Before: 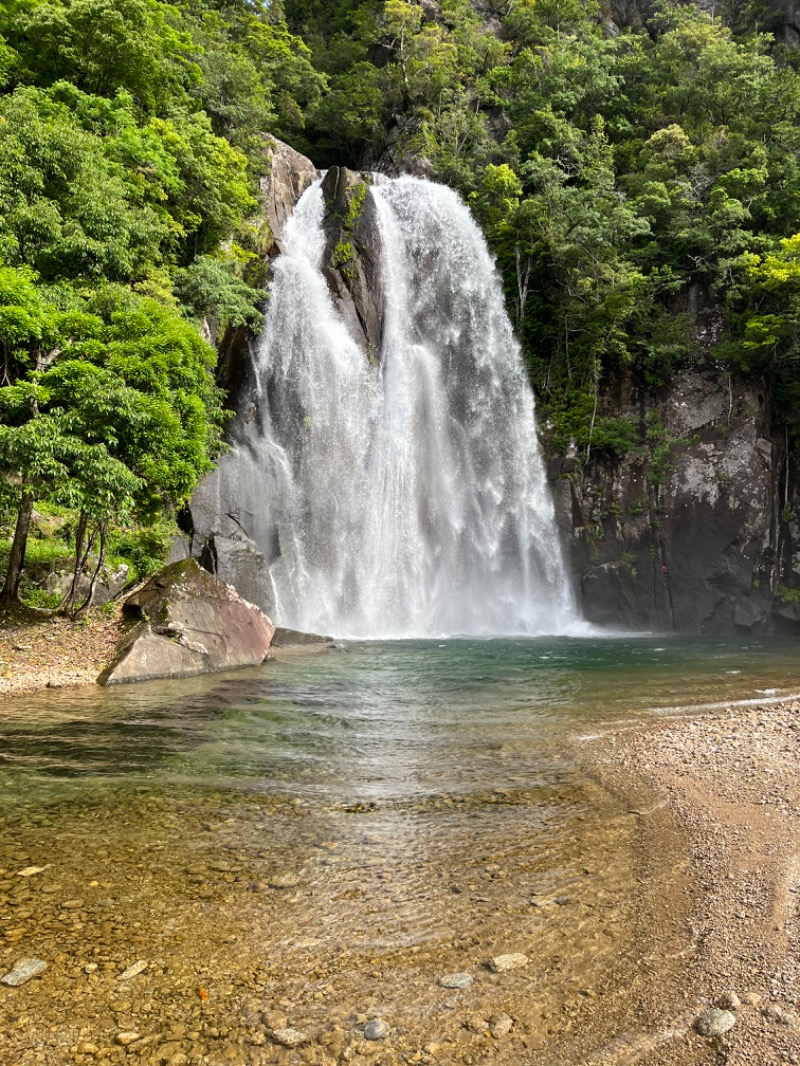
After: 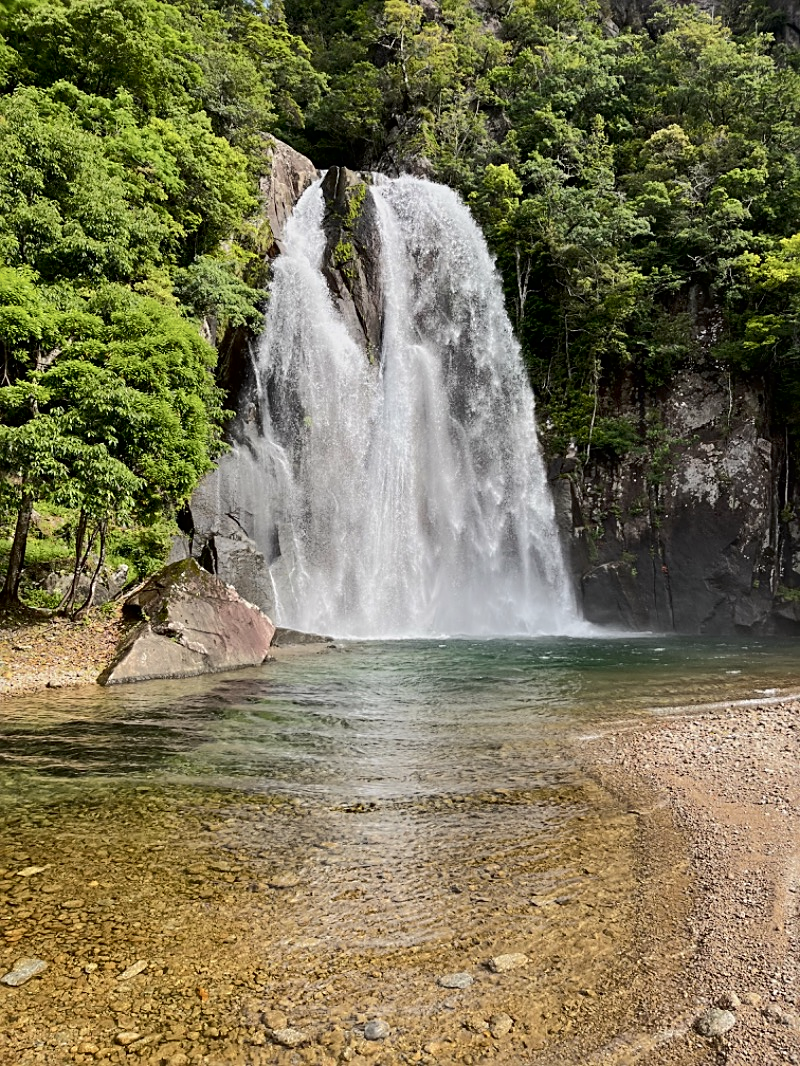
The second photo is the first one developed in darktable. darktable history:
exposure: exposure -0.153 EV, compensate highlight preservation false
sharpen: on, module defaults
tone curve: curves: ch0 [(0, 0) (0.052, 0.018) (0.236, 0.207) (0.41, 0.417) (0.485, 0.518) (0.54, 0.584) (0.625, 0.666) (0.845, 0.828) (0.994, 0.964)]; ch1 [(0, 0) (0.136, 0.146) (0.317, 0.34) (0.382, 0.408) (0.434, 0.441) (0.472, 0.479) (0.498, 0.501) (0.557, 0.558) (0.616, 0.59) (0.739, 0.7) (1, 1)]; ch2 [(0, 0) (0.352, 0.403) (0.447, 0.466) (0.482, 0.482) (0.528, 0.526) (0.586, 0.577) (0.618, 0.621) (0.785, 0.747) (1, 1)], color space Lab, independent channels, preserve colors none
